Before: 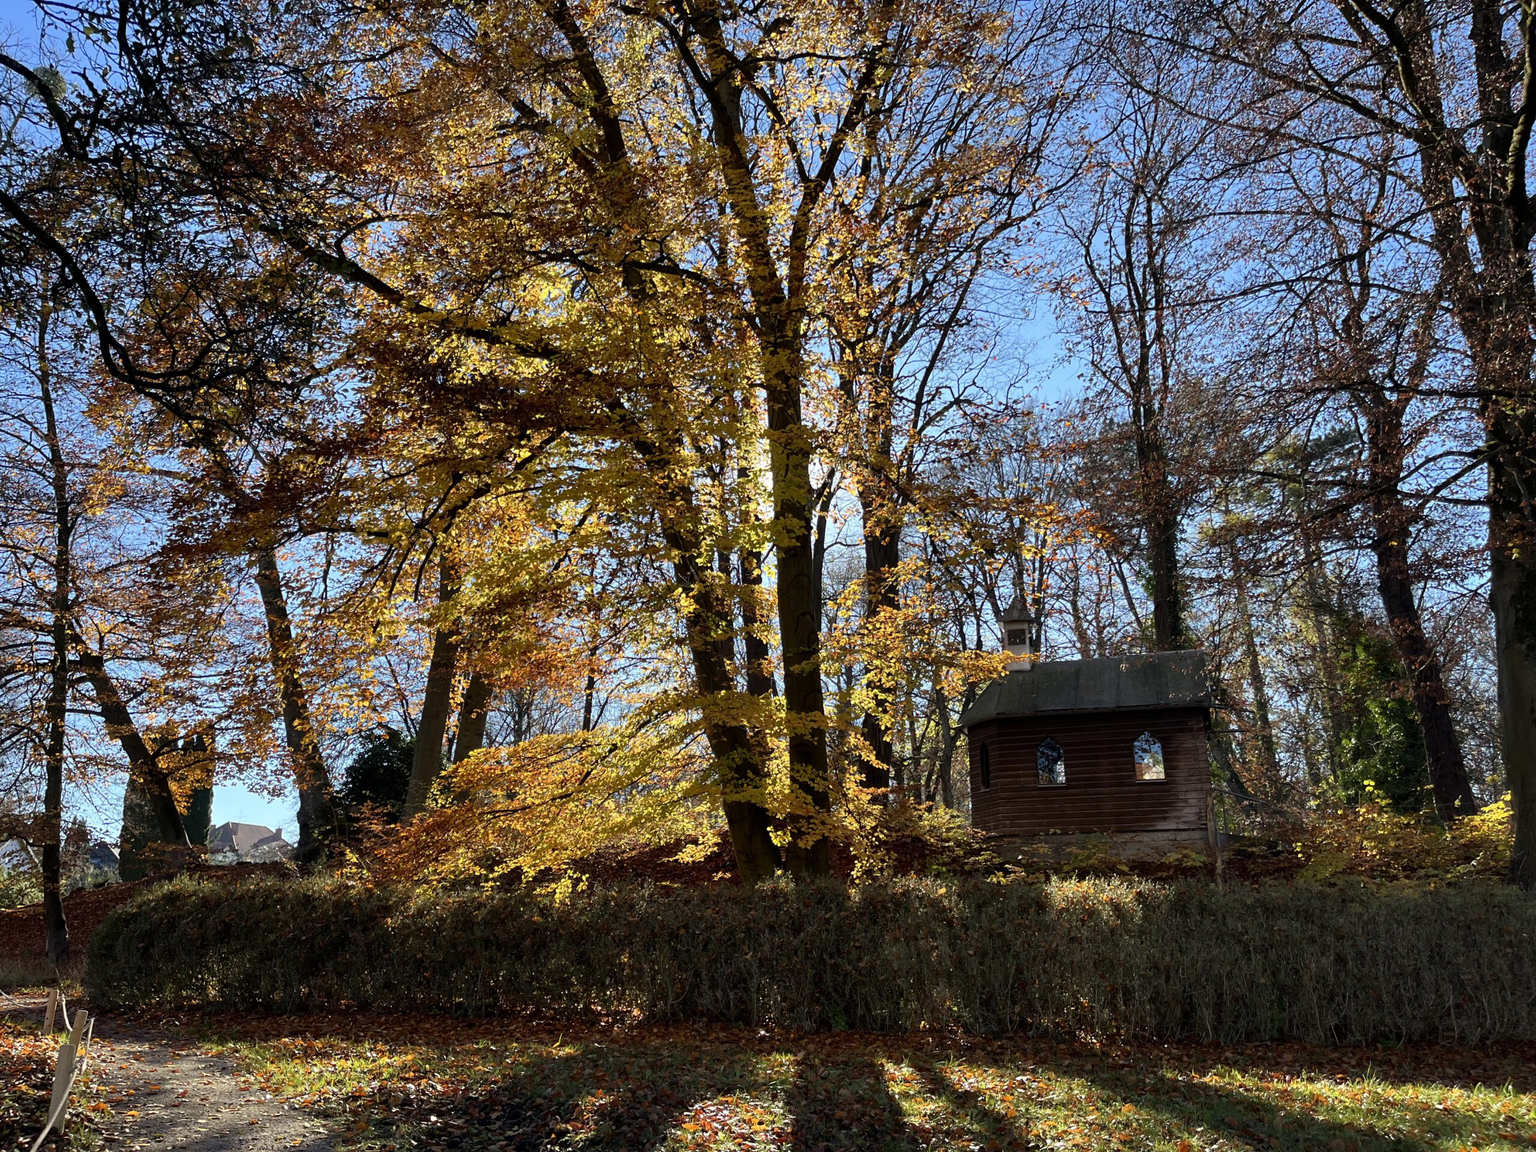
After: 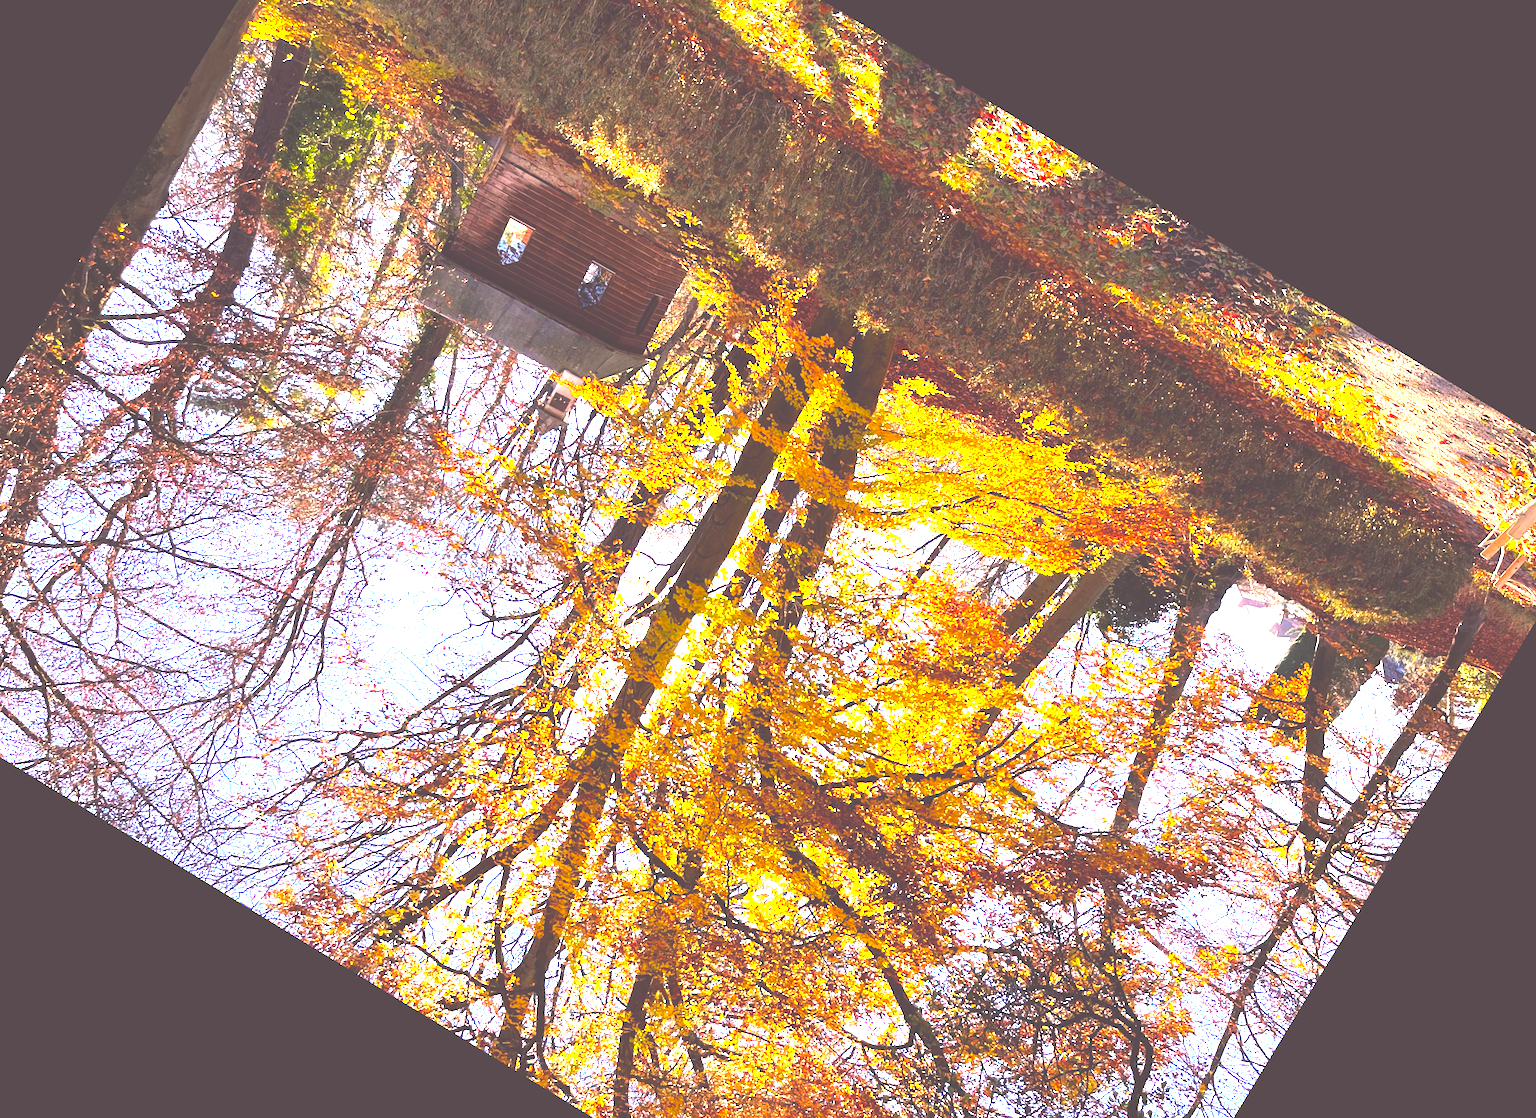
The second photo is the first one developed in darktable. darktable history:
crop and rotate: angle 148.68°, left 9.111%, top 15.603%, right 4.588%, bottom 17.041%
color calibration: illuminant as shot in camera, x 0.358, y 0.373, temperature 4628.91 K
levels: levels [0, 0.281, 0.562]
color correction: highlights a* 17.88, highlights b* 18.79
white balance: red 1.009, blue 0.985
exposure: black level correction -0.023, exposure -0.039 EV, compensate highlight preservation false
color balance rgb: perceptual saturation grading › global saturation 25%, perceptual brilliance grading › mid-tones 10%, perceptual brilliance grading › shadows 15%, global vibrance 20%
